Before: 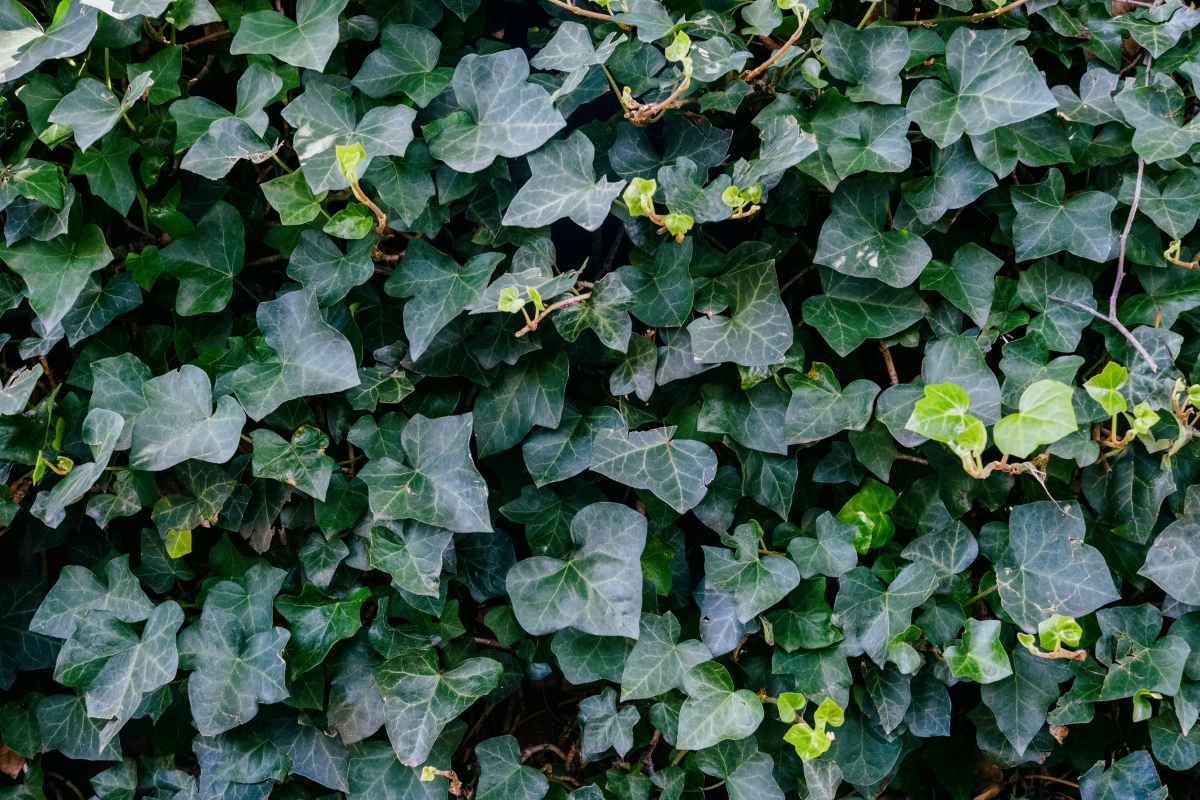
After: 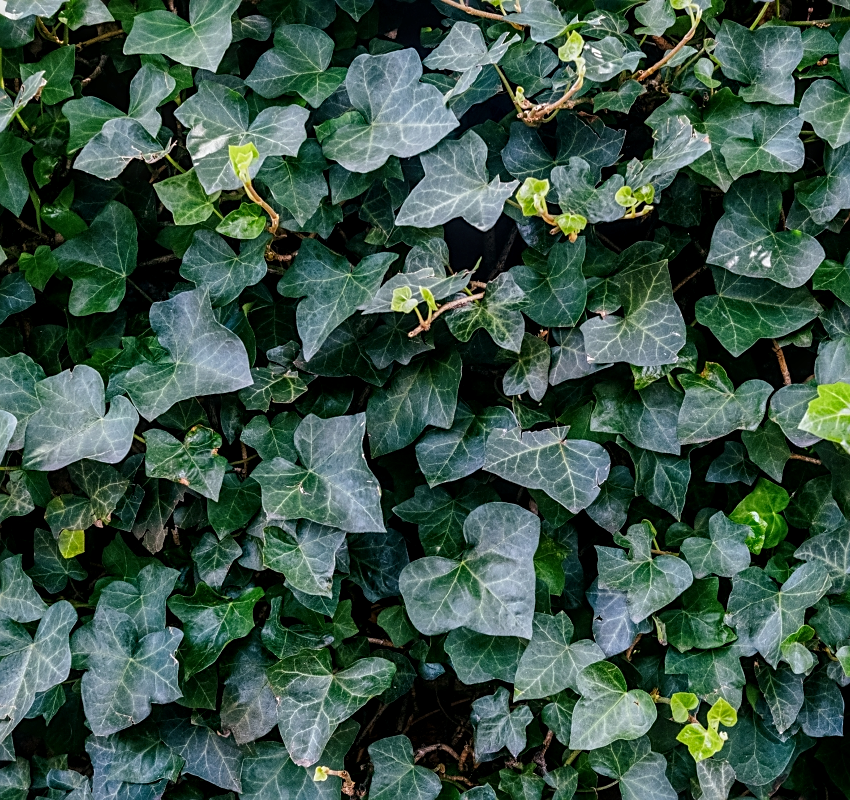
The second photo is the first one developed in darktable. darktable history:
sharpen: on, module defaults
crop and rotate: left 8.946%, right 20.177%
local contrast: on, module defaults
color correction: highlights a* -0.116, highlights b* 0.116
